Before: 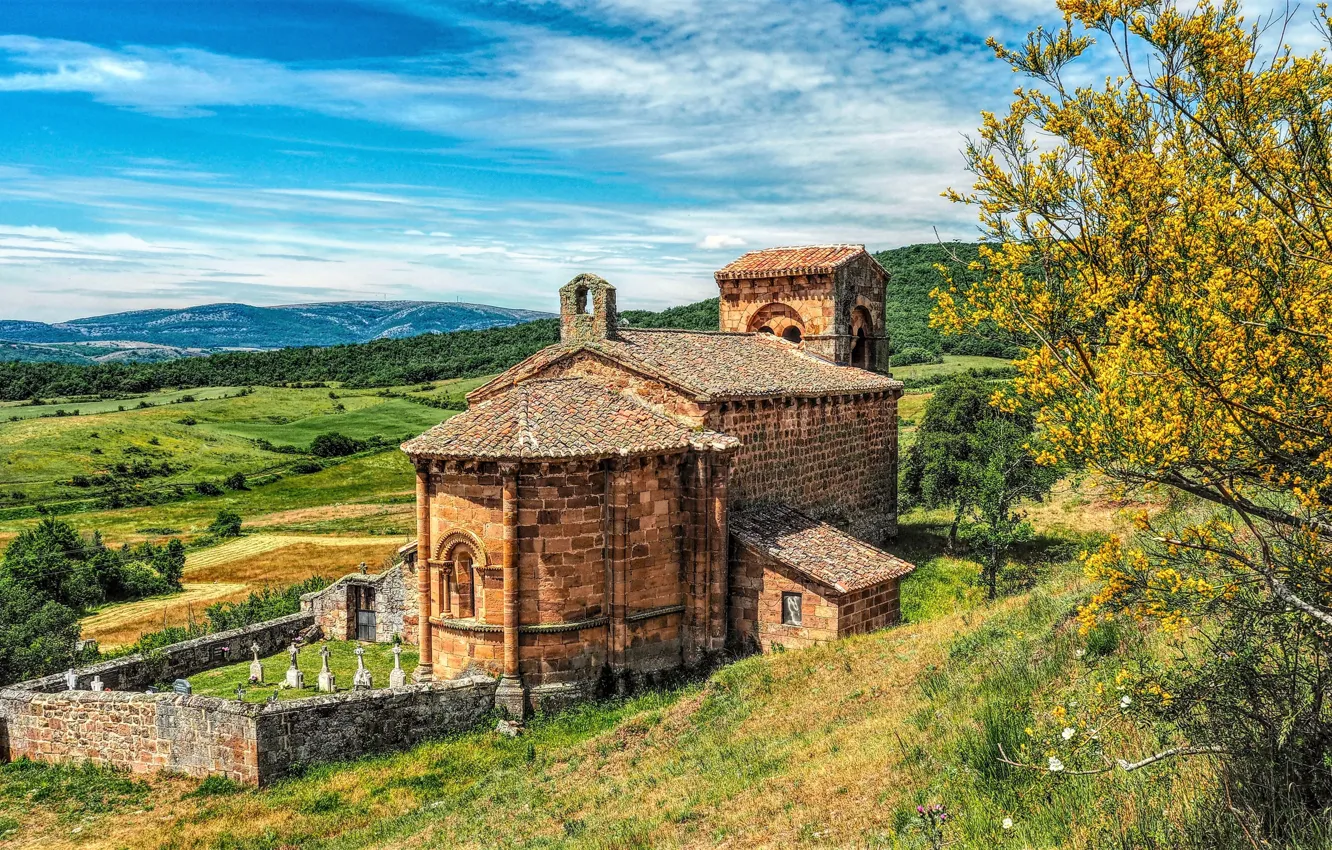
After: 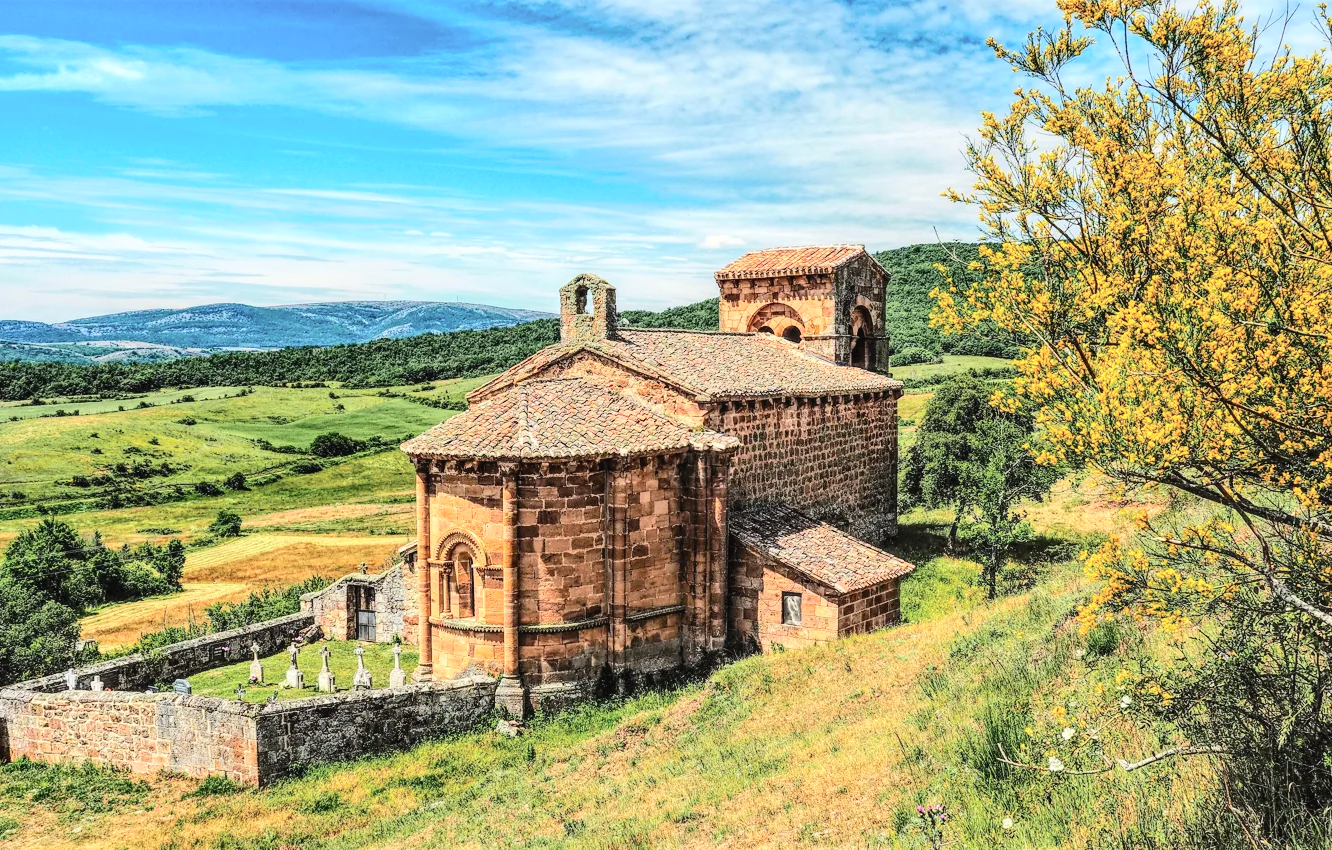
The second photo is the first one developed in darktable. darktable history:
tone curve: curves: ch0 [(0, 0.026) (0.146, 0.158) (0.272, 0.34) (0.453, 0.627) (0.687, 0.829) (1, 1)], color space Lab, independent channels
